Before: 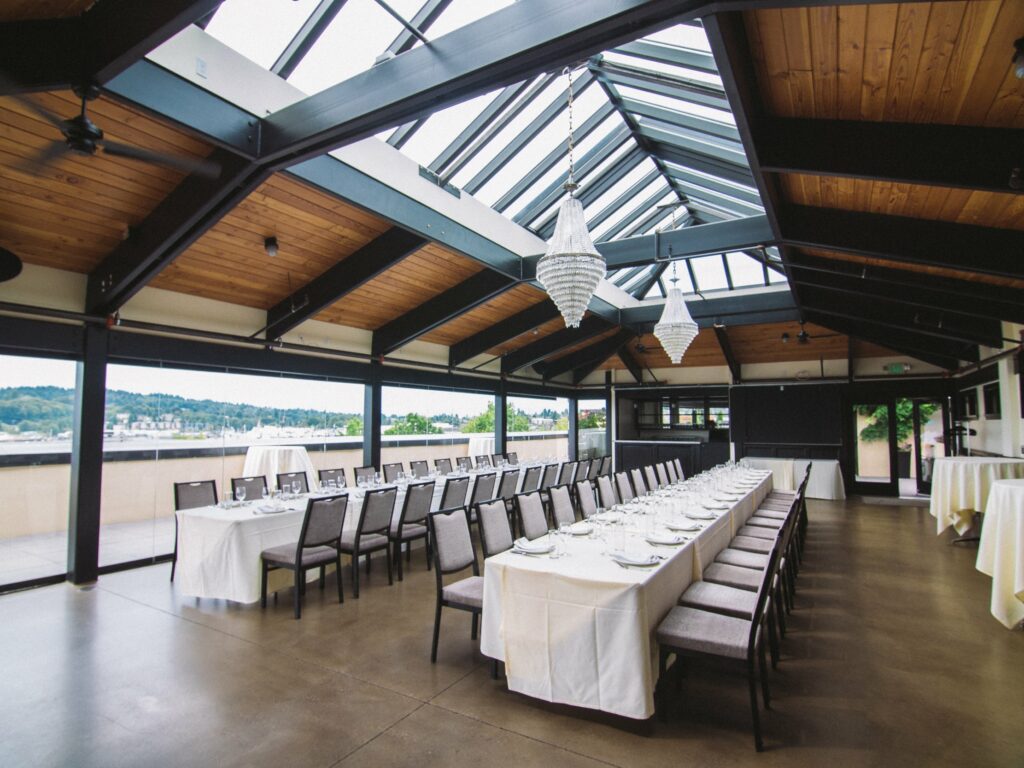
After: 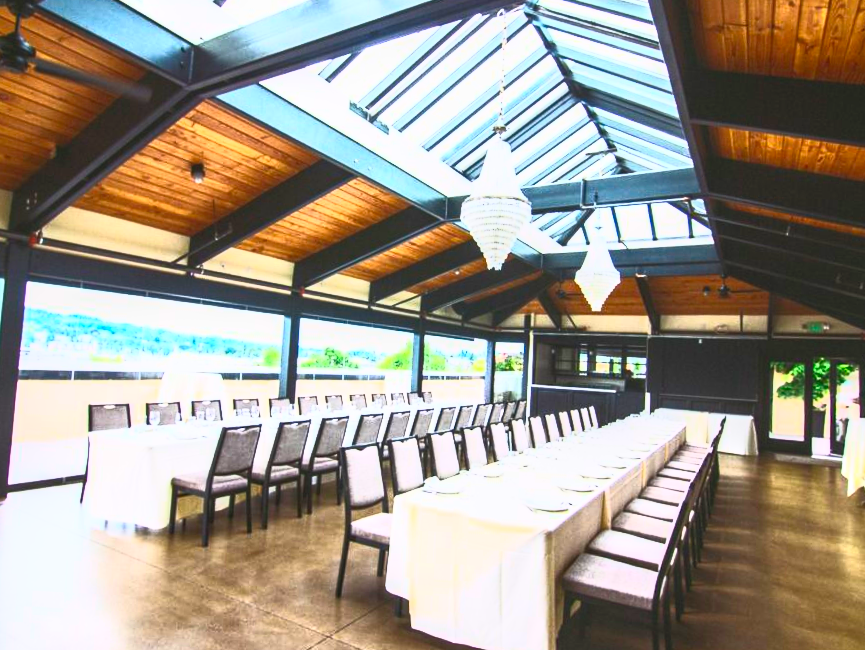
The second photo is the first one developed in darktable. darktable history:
crop and rotate: angle -2.97°, left 5.097%, top 5.167%, right 4.658%, bottom 4.401%
tone equalizer: edges refinement/feathering 500, mask exposure compensation -1.57 EV, preserve details no
local contrast: on, module defaults
contrast brightness saturation: contrast 0.995, brightness 1, saturation 0.989
